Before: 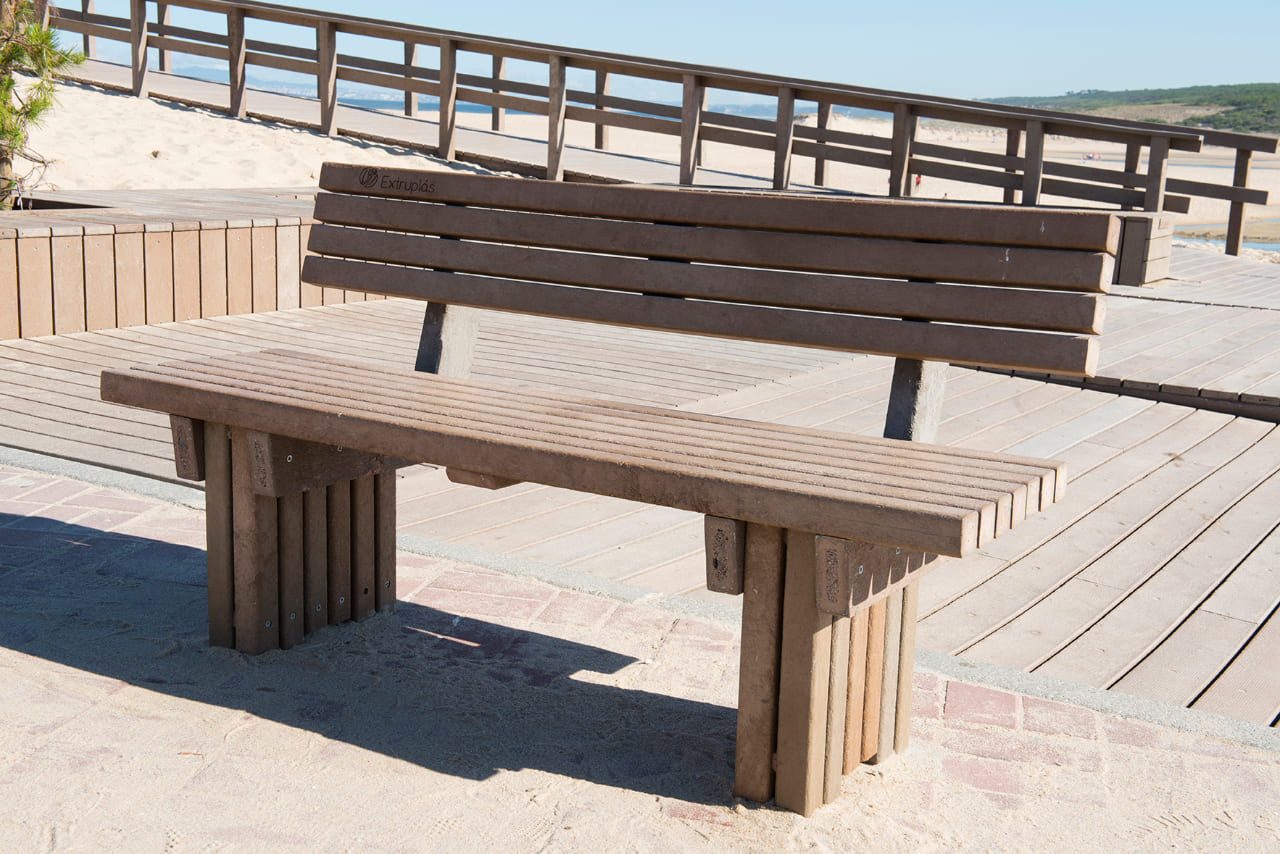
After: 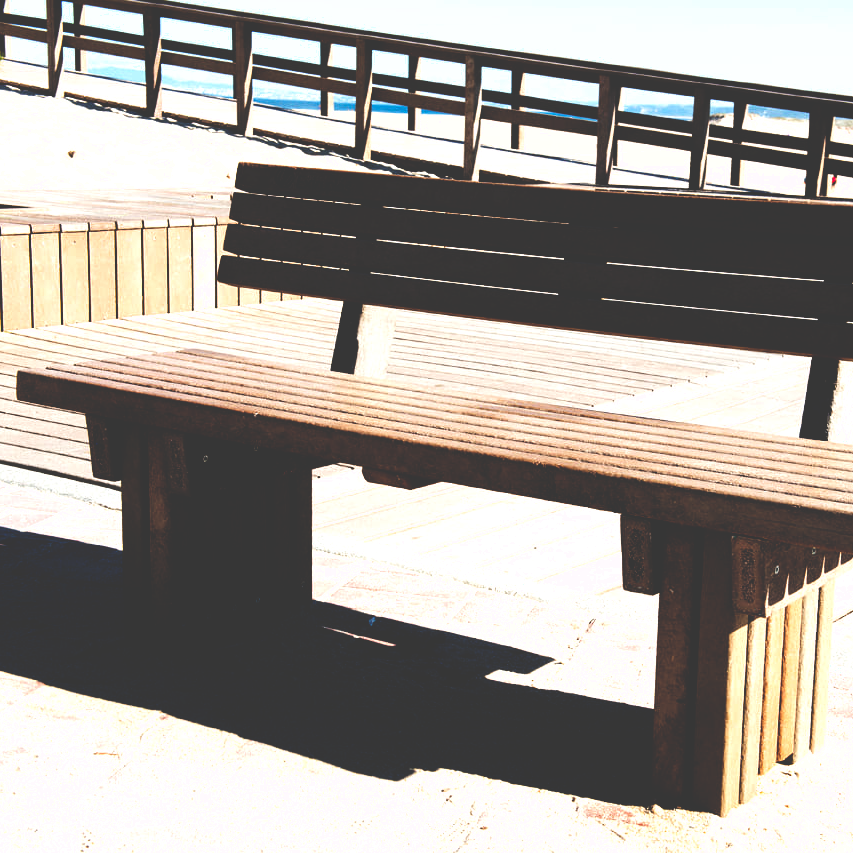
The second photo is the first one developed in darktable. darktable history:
tone equalizer: -8 EV -0.417 EV, -7 EV -0.389 EV, -6 EV -0.333 EV, -5 EV -0.222 EV, -3 EV 0.222 EV, -2 EV 0.333 EV, -1 EV 0.389 EV, +0 EV 0.417 EV, edges refinement/feathering 500, mask exposure compensation -1.57 EV, preserve details no
base curve: curves: ch0 [(0, 0.036) (0.083, 0.04) (0.804, 1)], preserve colors none
crop and rotate: left 6.617%, right 26.717%
